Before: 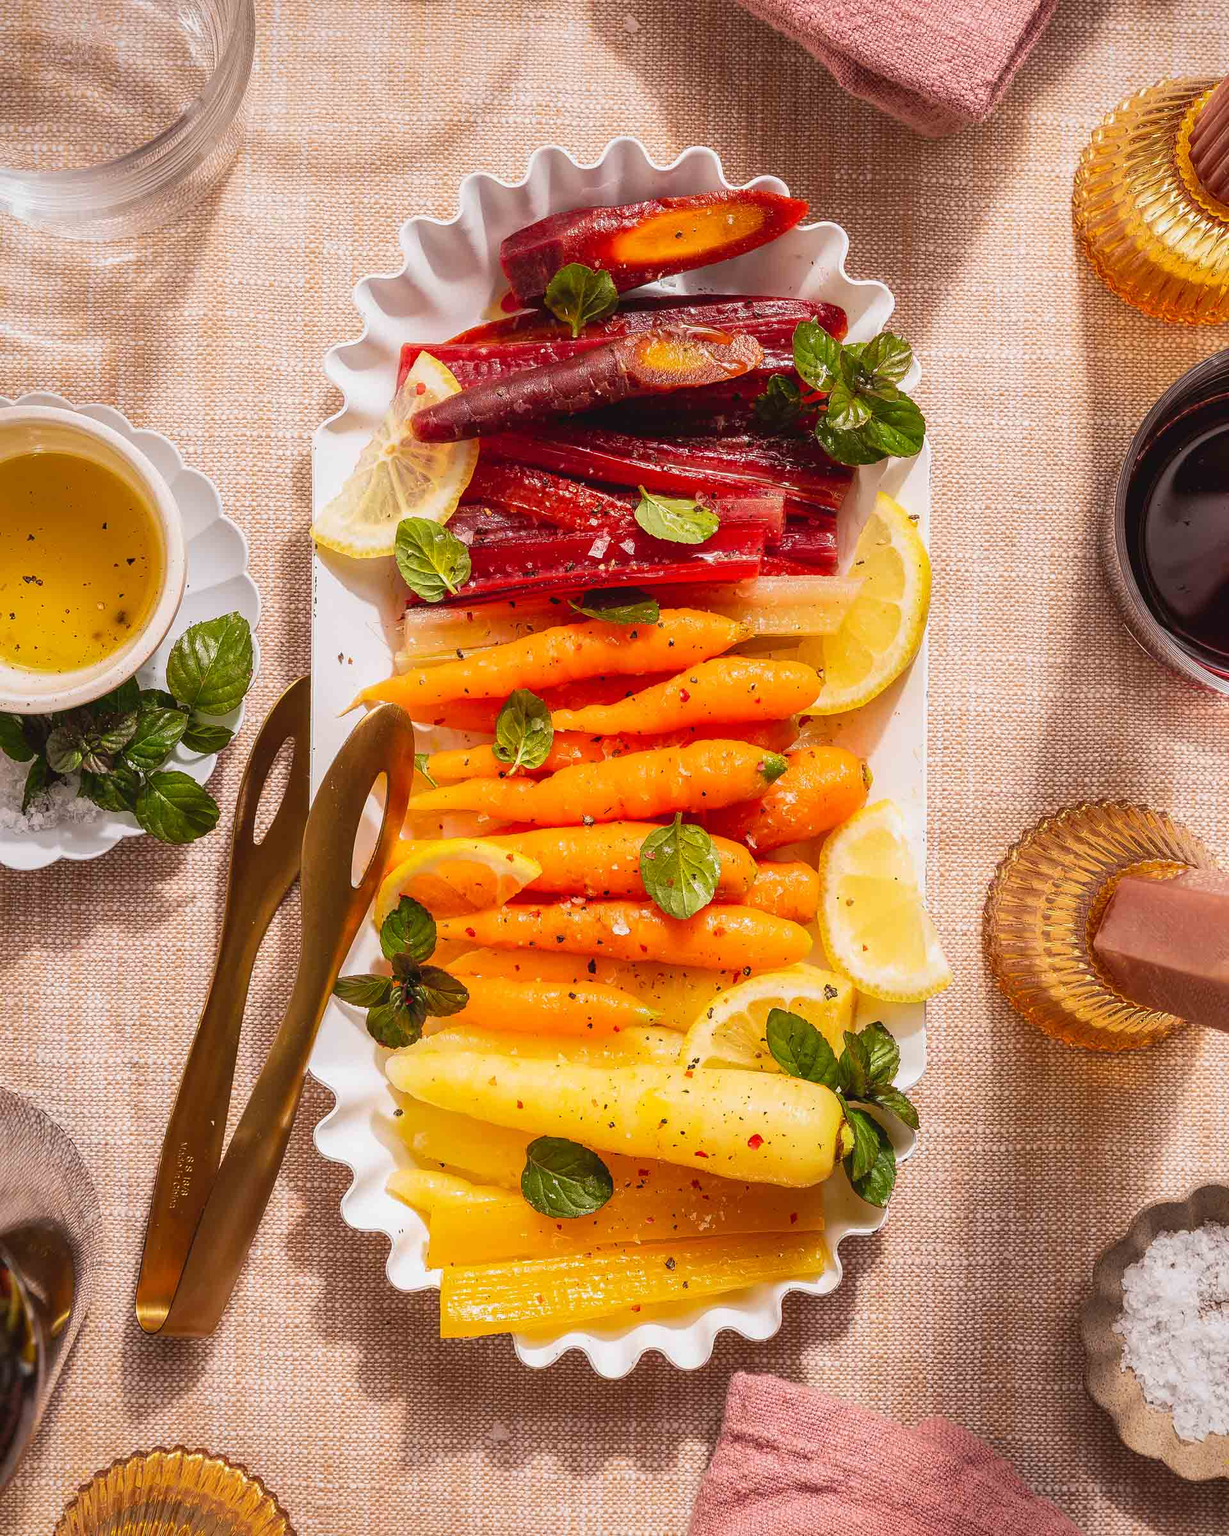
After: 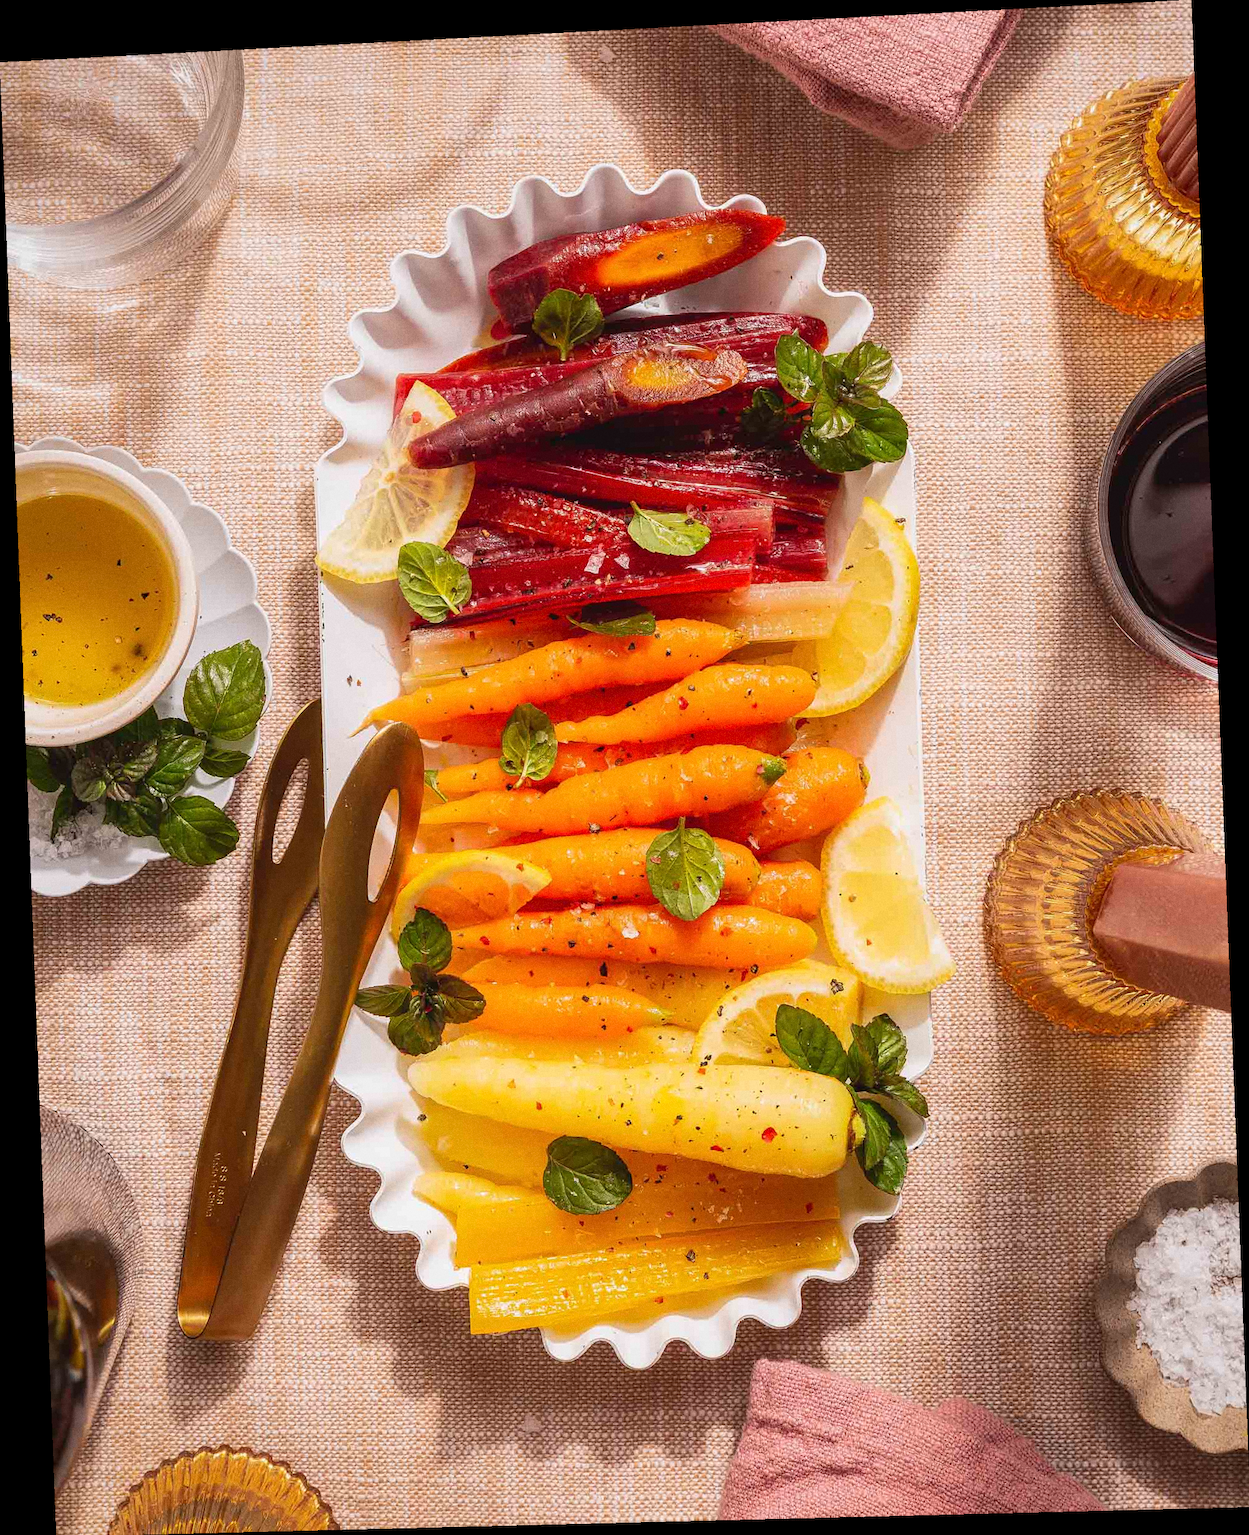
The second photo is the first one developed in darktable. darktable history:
rotate and perspective: rotation -2.22°, lens shift (horizontal) -0.022, automatic cropping off
grain: coarseness 0.09 ISO
